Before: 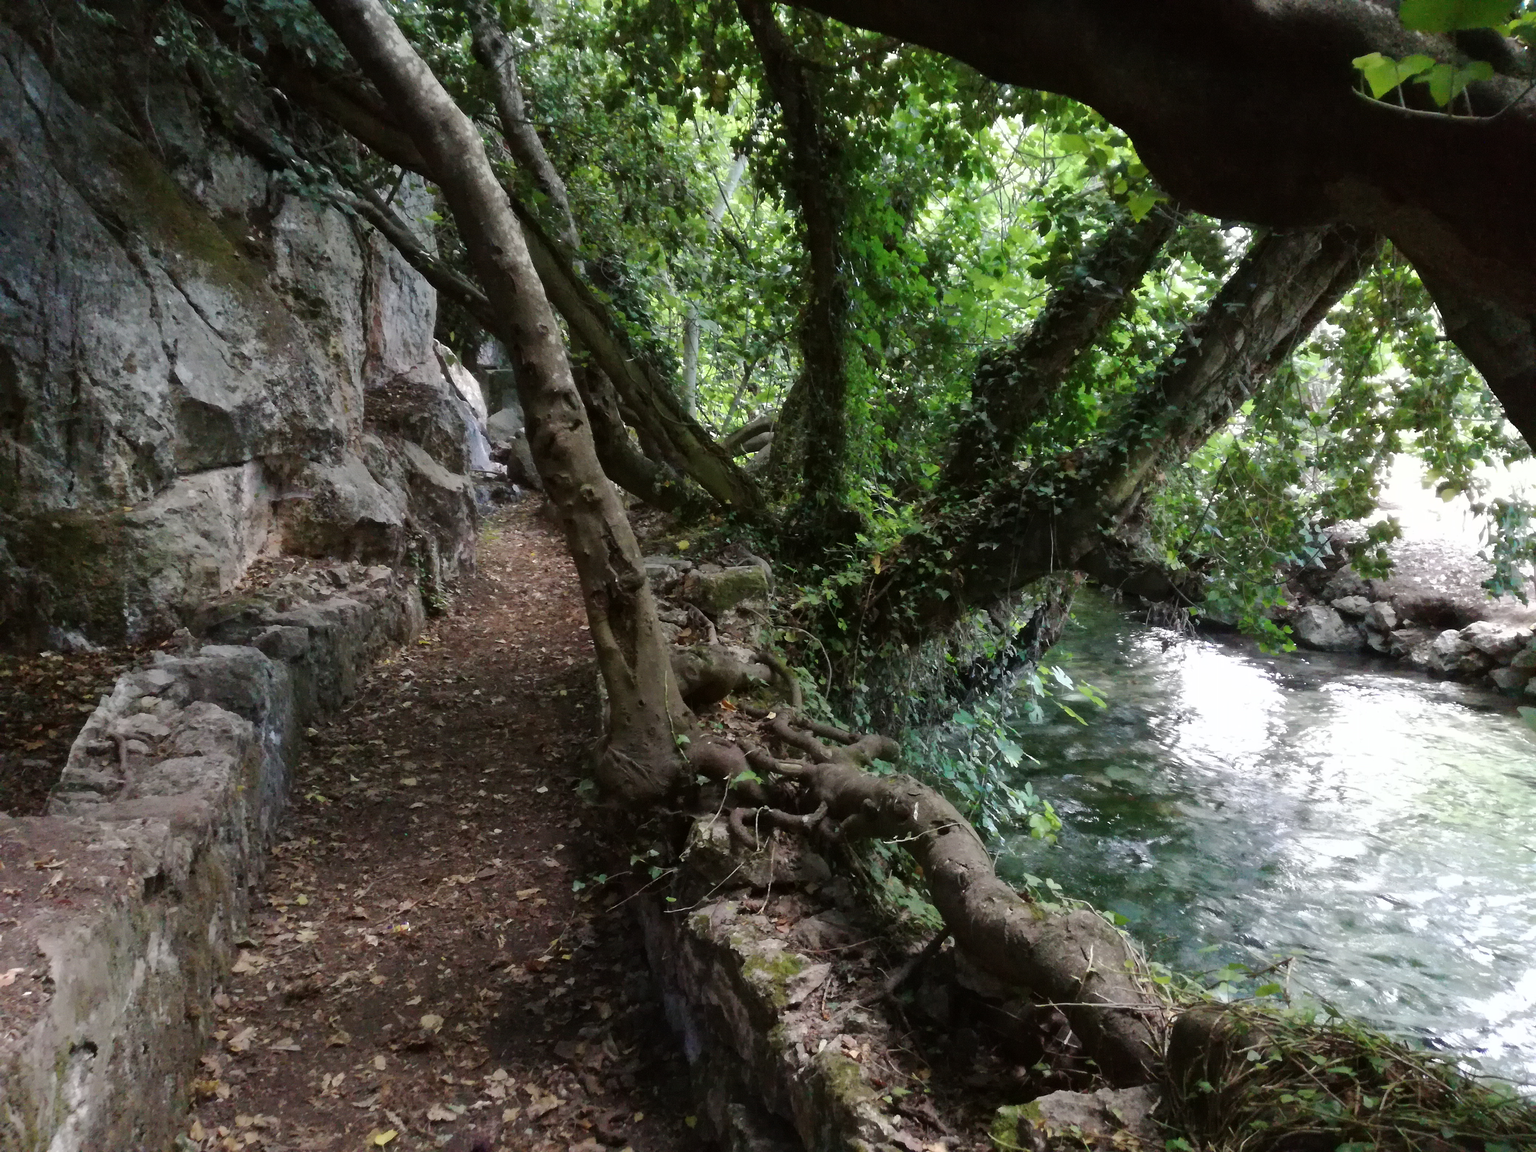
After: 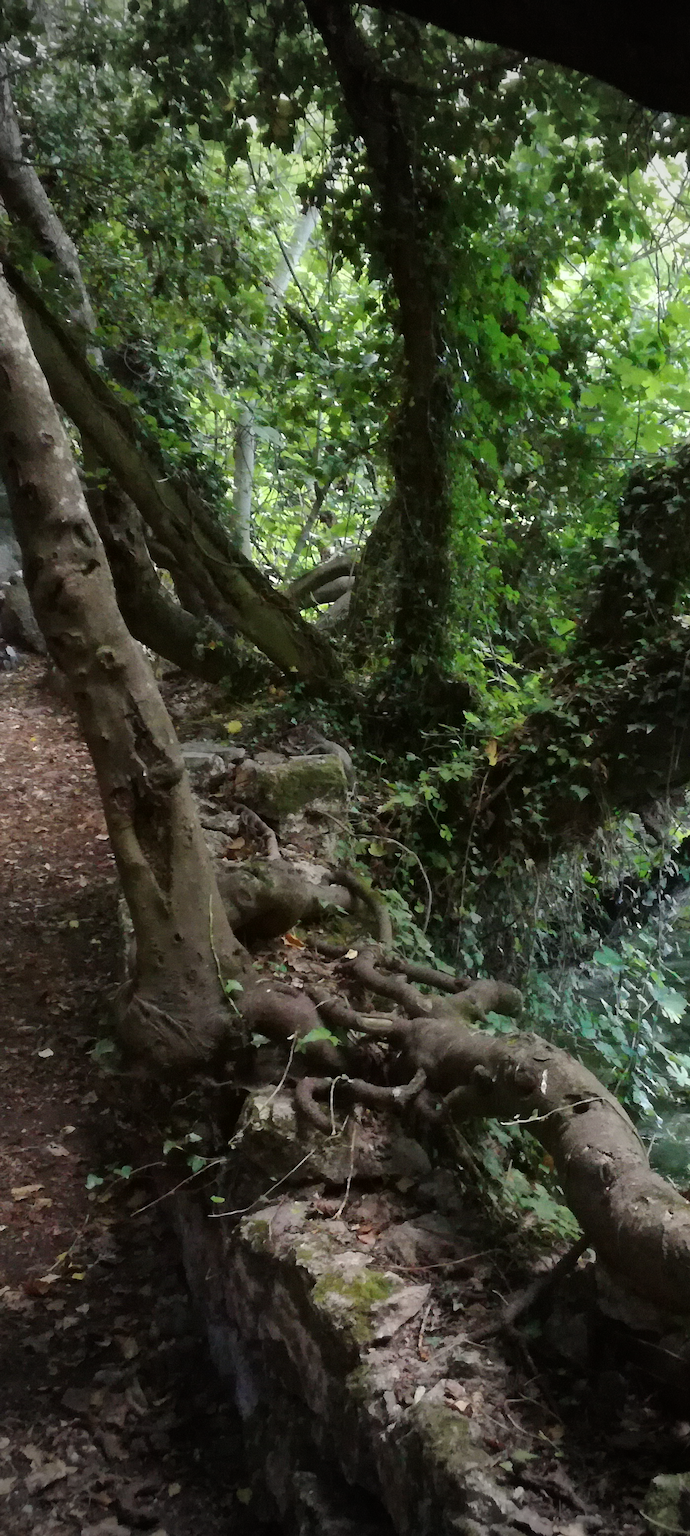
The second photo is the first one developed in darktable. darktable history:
vignetting: fall-off start 99.87%, width/height ratio 1.324
crop: left 33.084%, right 33.172%
